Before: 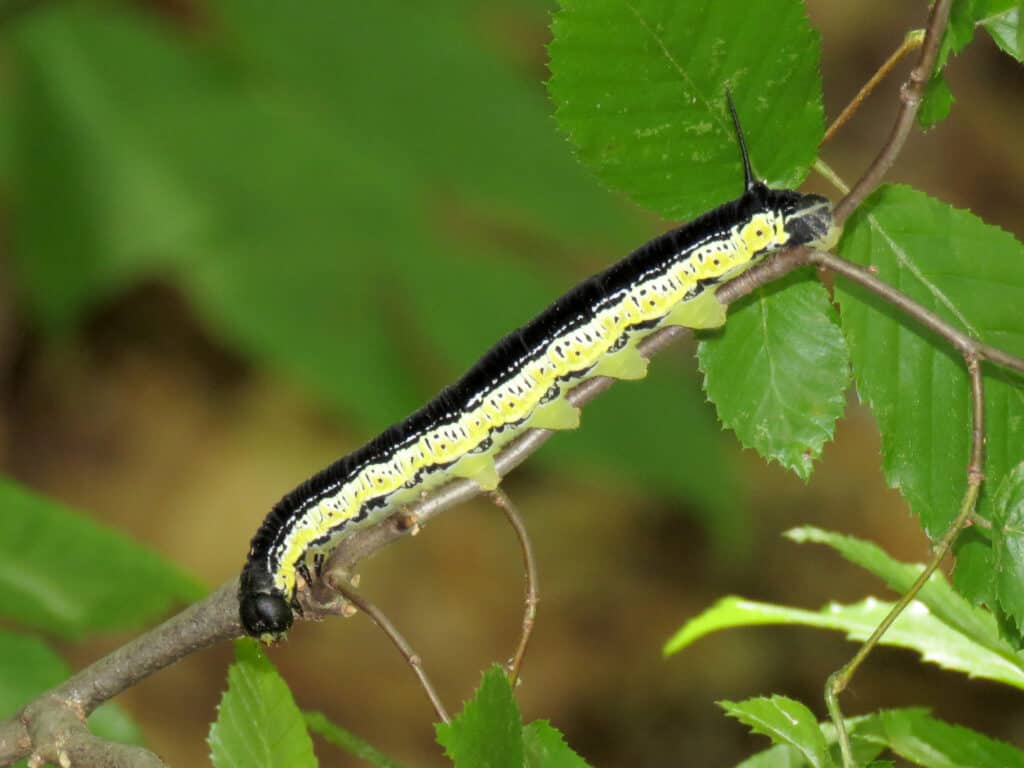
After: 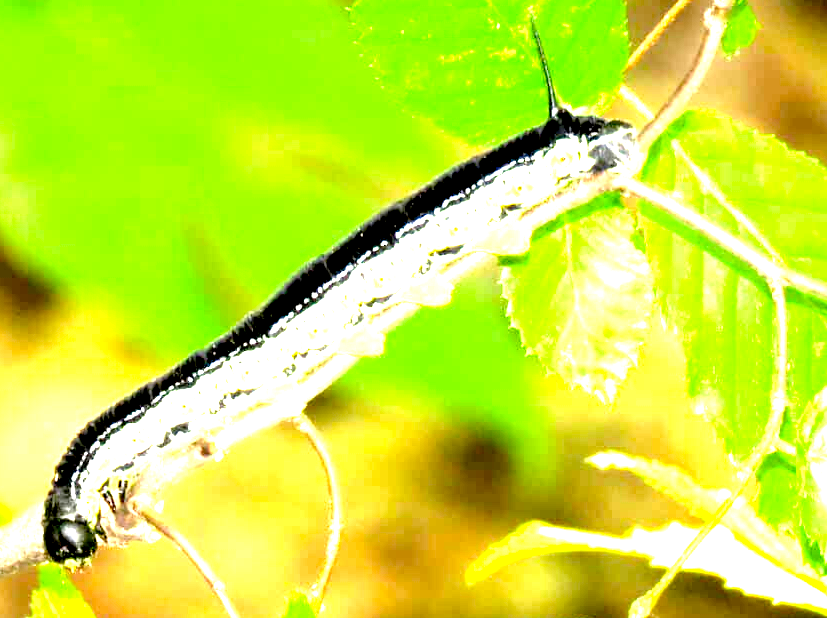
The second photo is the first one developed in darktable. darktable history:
levels: levels [0, 0.281, 0.562]
crop: left 19.231%, top 9.756%, right 0.001%, bottom 9.711%
exposure: black level correction 0.01, exposure 1 EV, compensate highlight preservation false
